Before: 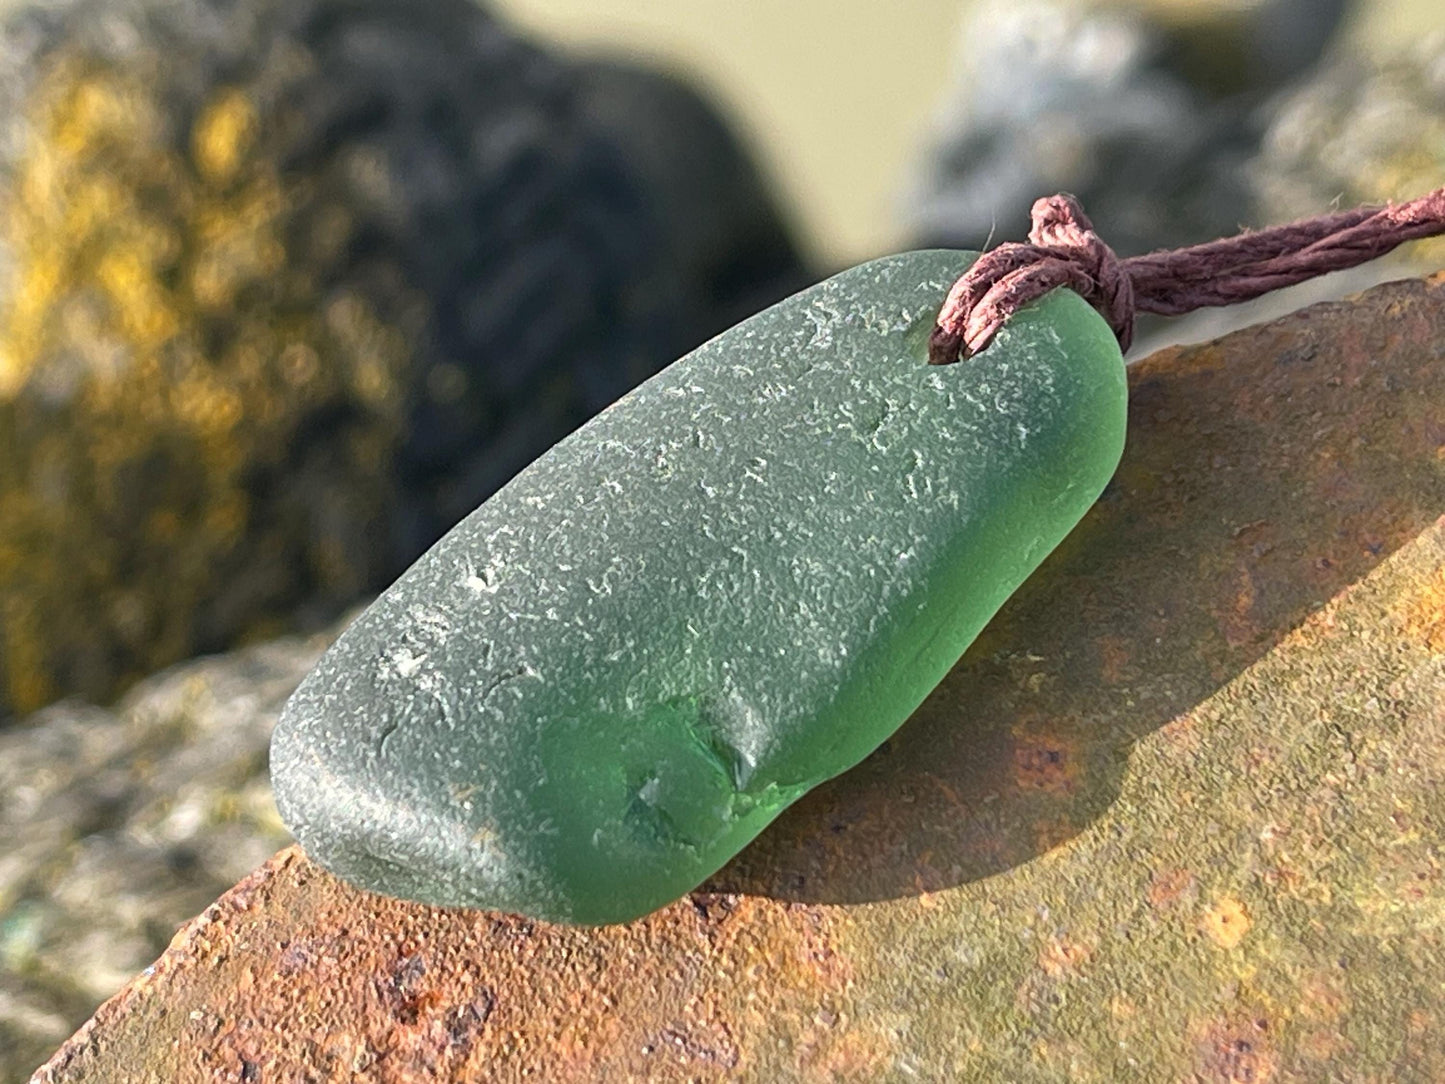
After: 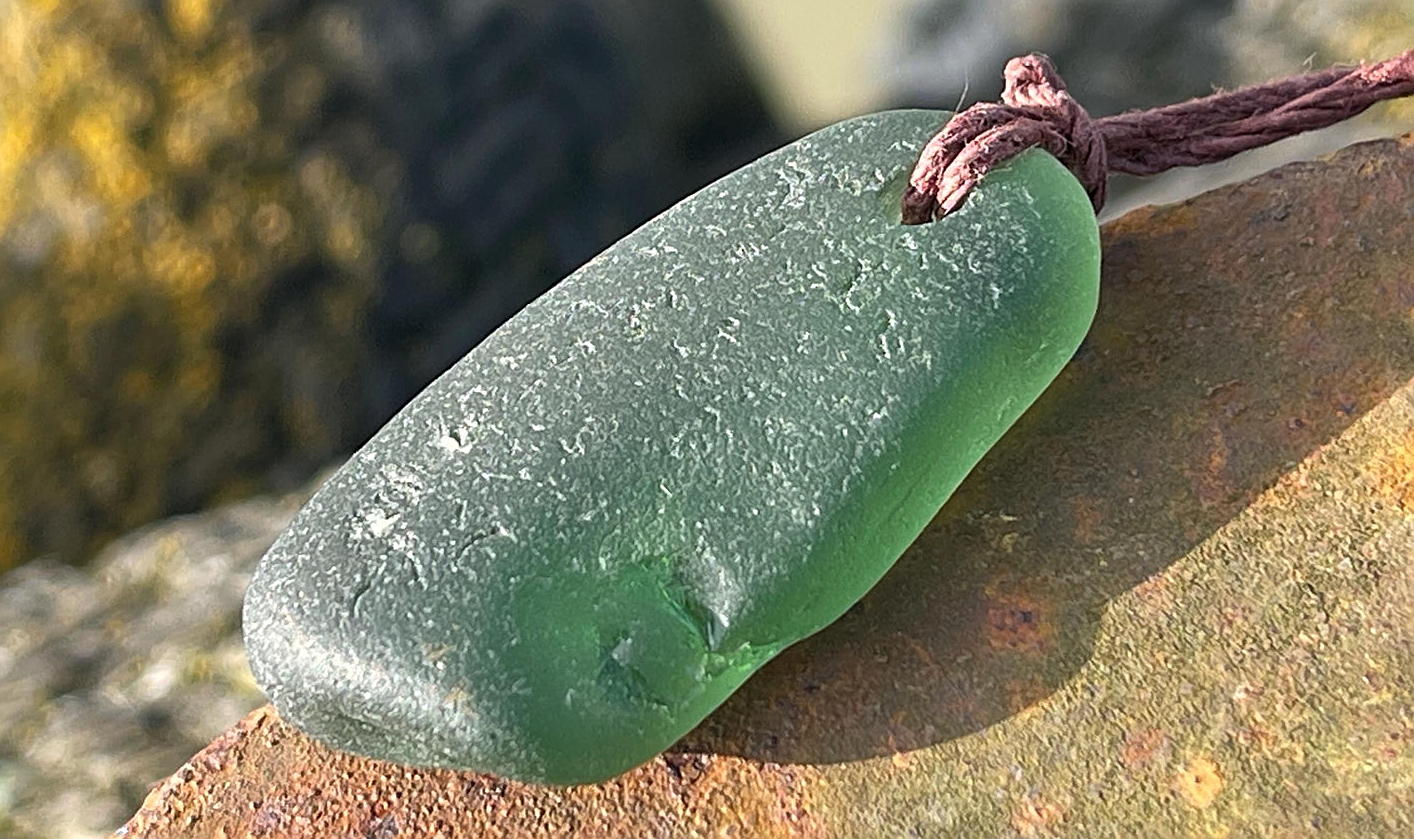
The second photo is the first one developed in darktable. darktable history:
crop and rotate: left 1.876%, top 12.956%, right 0.244%, bottom 9.562%
sharpen: on, module defaults
